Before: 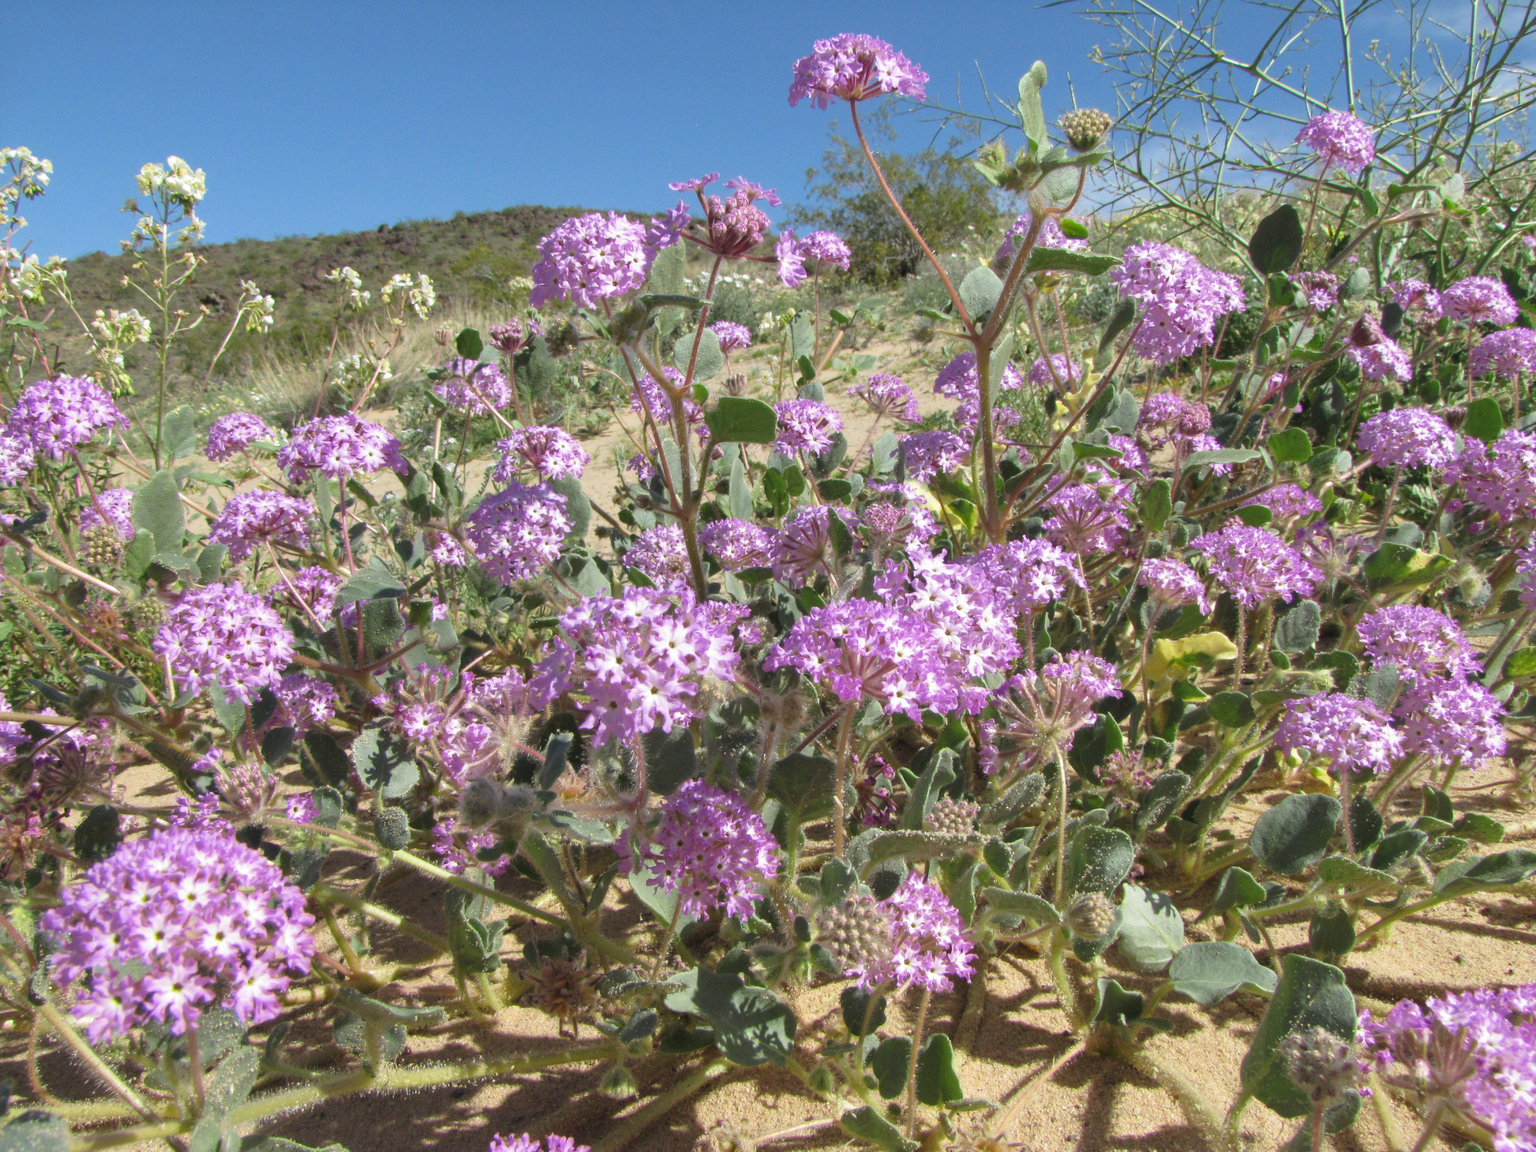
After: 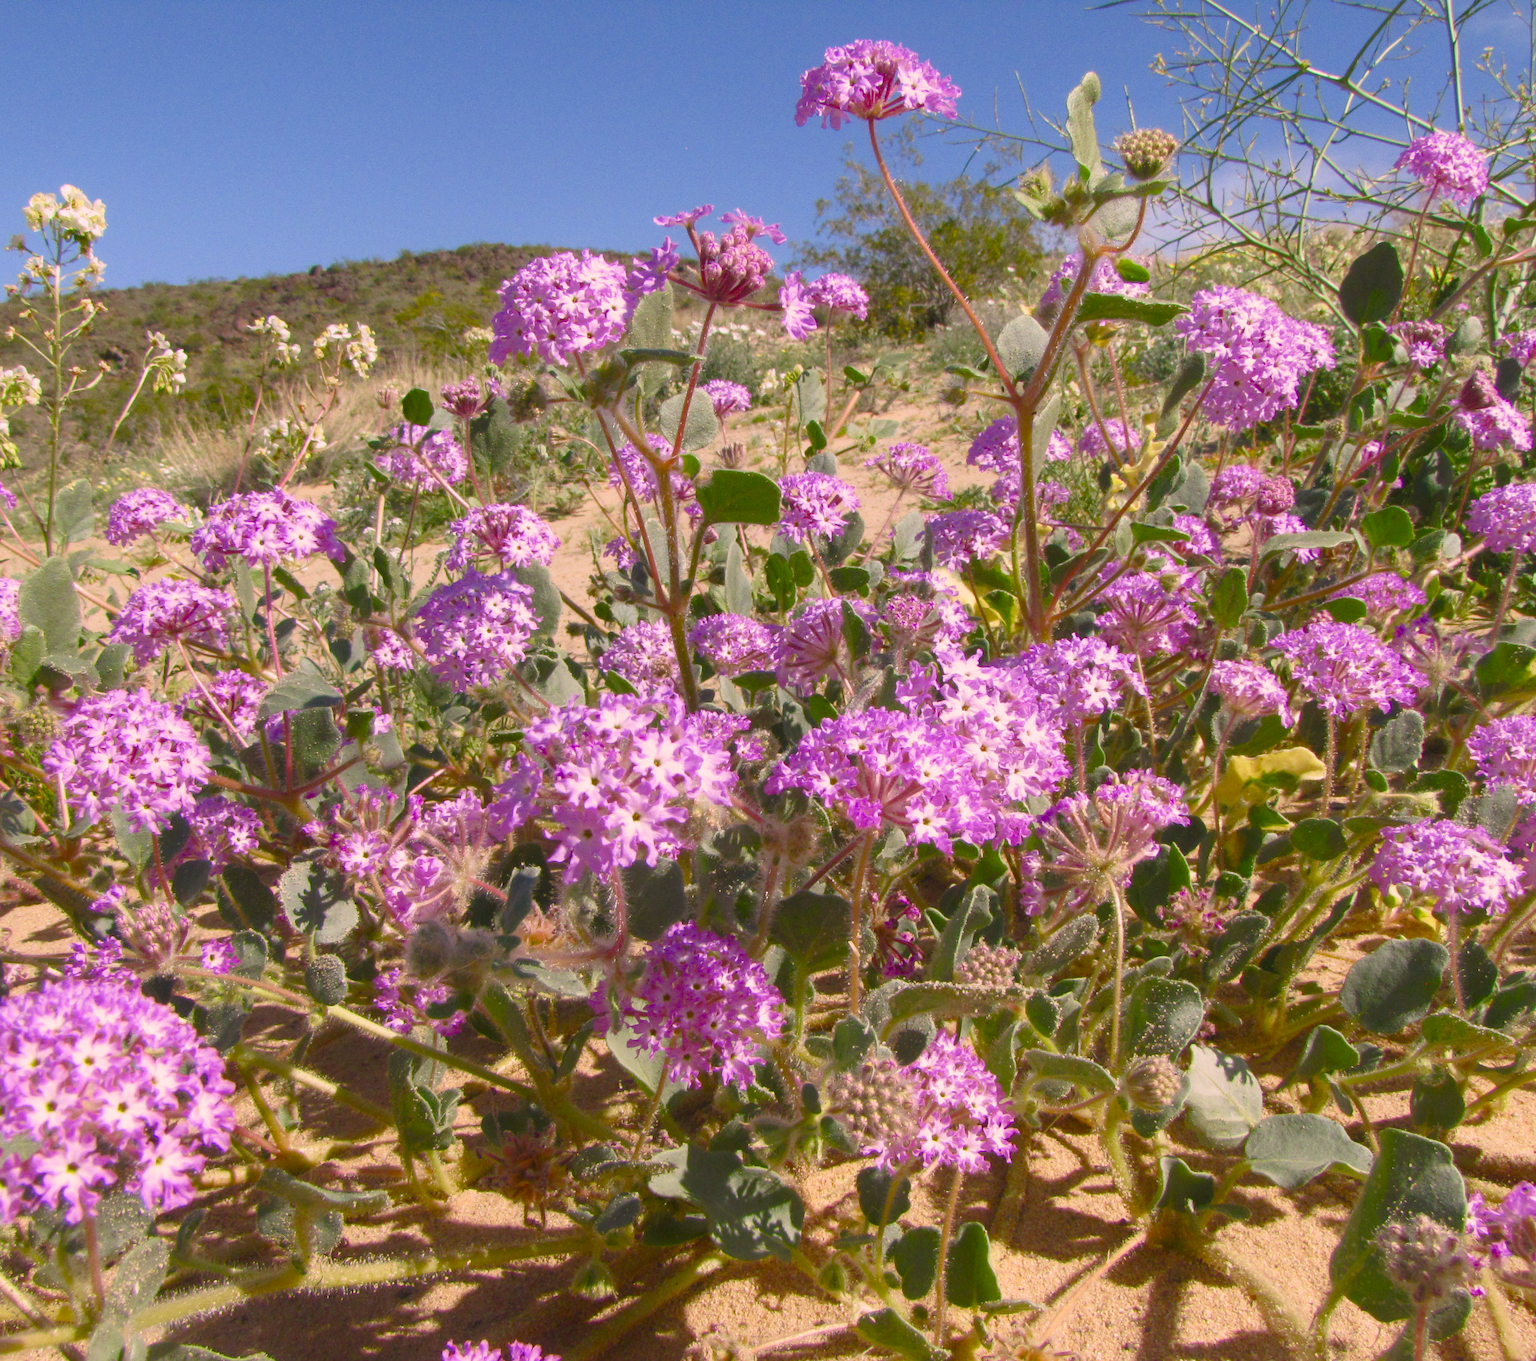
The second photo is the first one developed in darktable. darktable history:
shadows and highlights: shadows -70.33, highlights 33.9, soften with gaussian
crop: left 7.584%, right 7.828%
color correction: highlights a* 14.54, highlights b* 4.85
color balance rgb: perceptual saturation grading › global saturation 45.25%, perceptual saturation grading › highlights -48.991%, perceptual saturation grading › shadows 29.467%, perceptual brilliance grading › global brilliance 15.755%, perceptual brilliance grading › shadows -35.562%, contrast -29.42%
